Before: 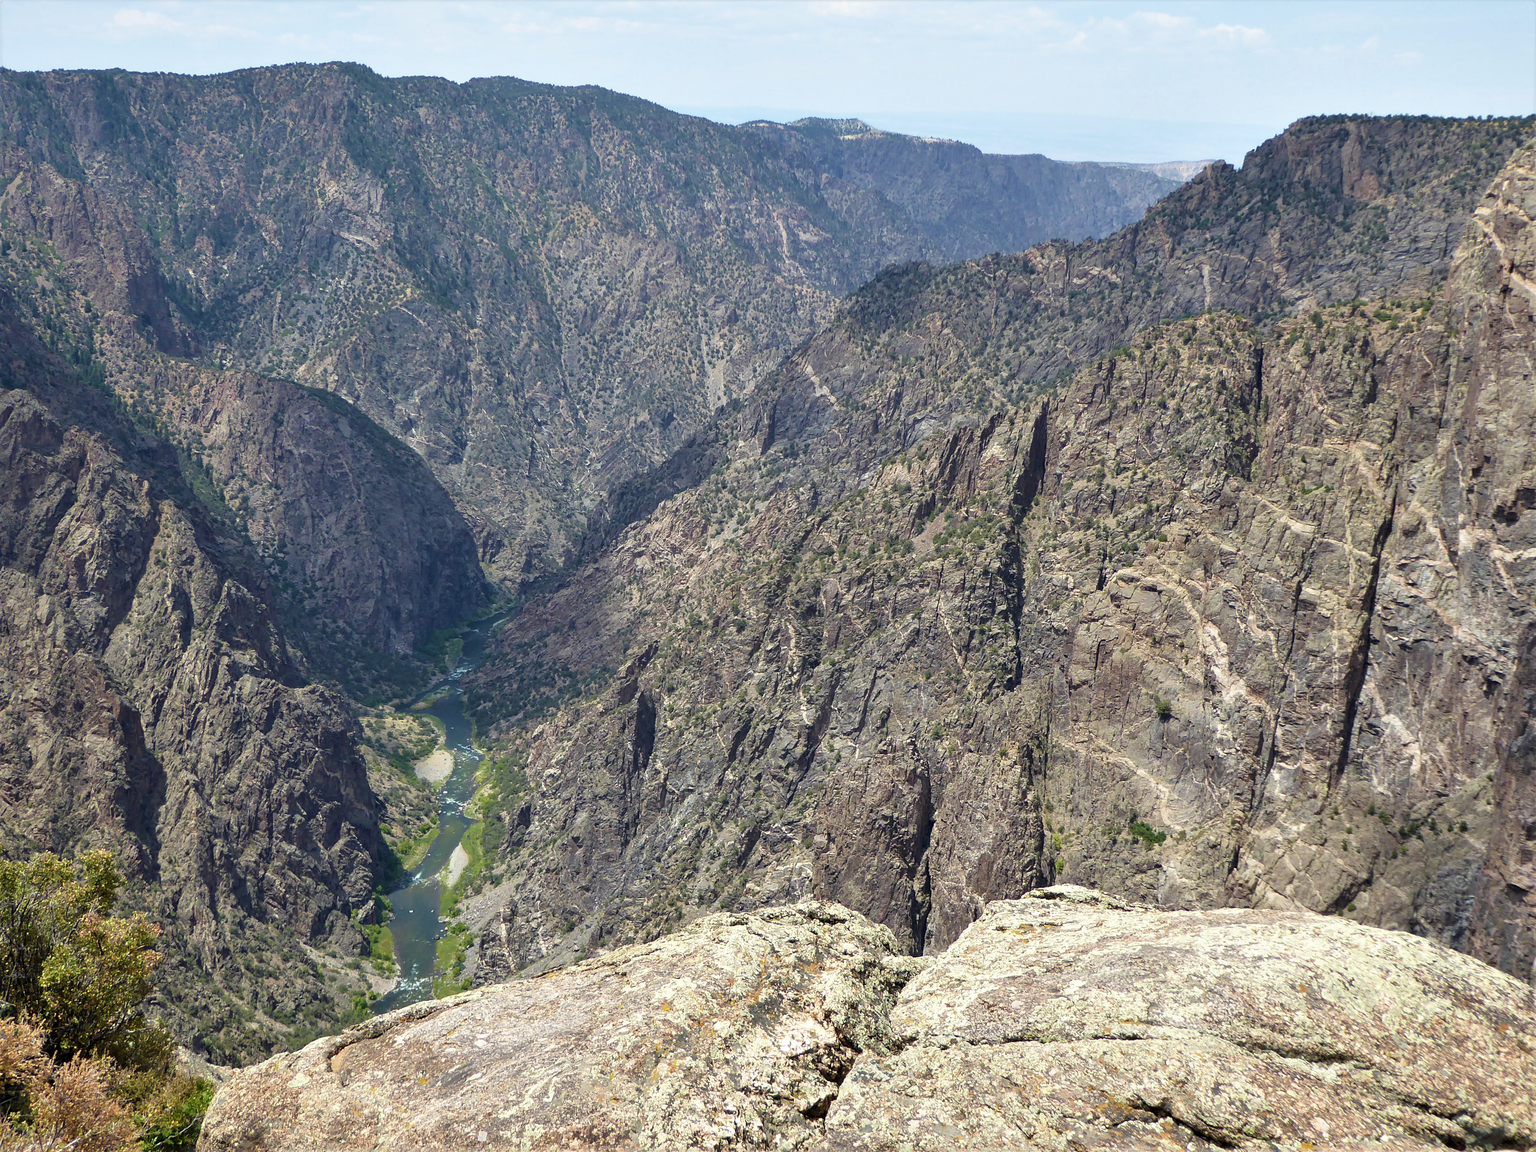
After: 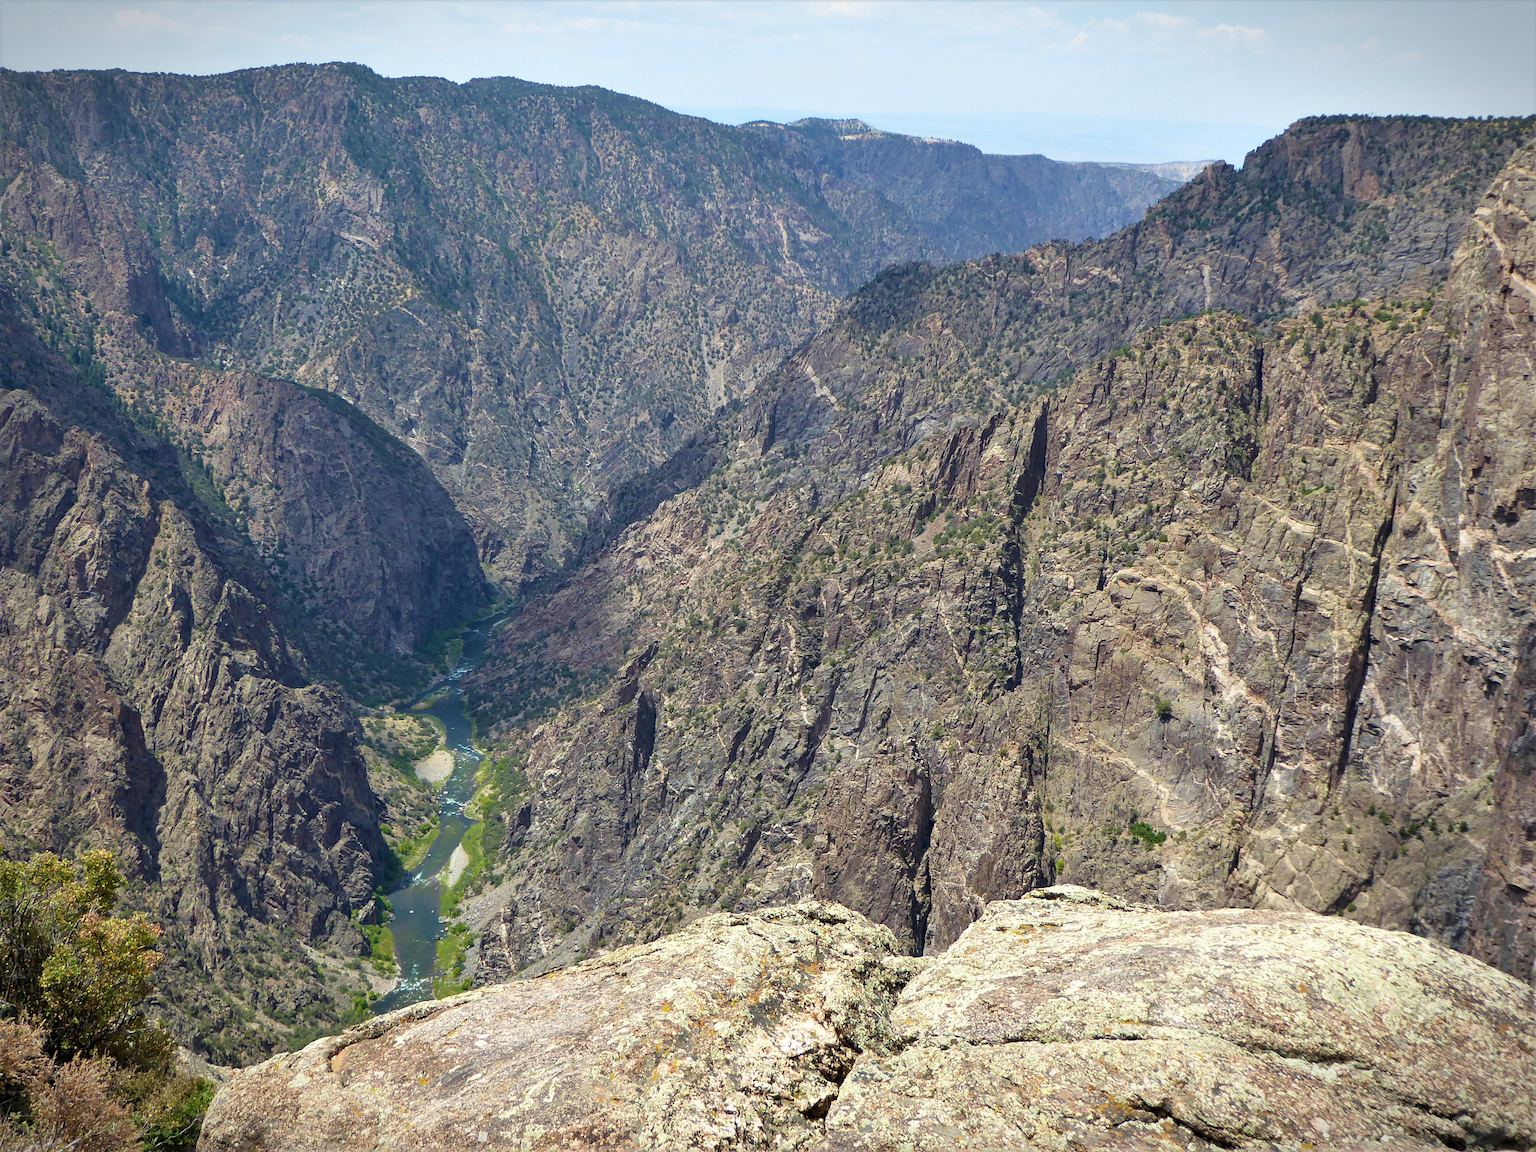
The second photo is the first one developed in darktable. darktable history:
vignetting: fall-off start 100%, brightness -0.406, saturation -0.3, width/height ratio 1.324, dithering 8-bit output, unbound false
contrast brightness saturation: saturation 0.18
